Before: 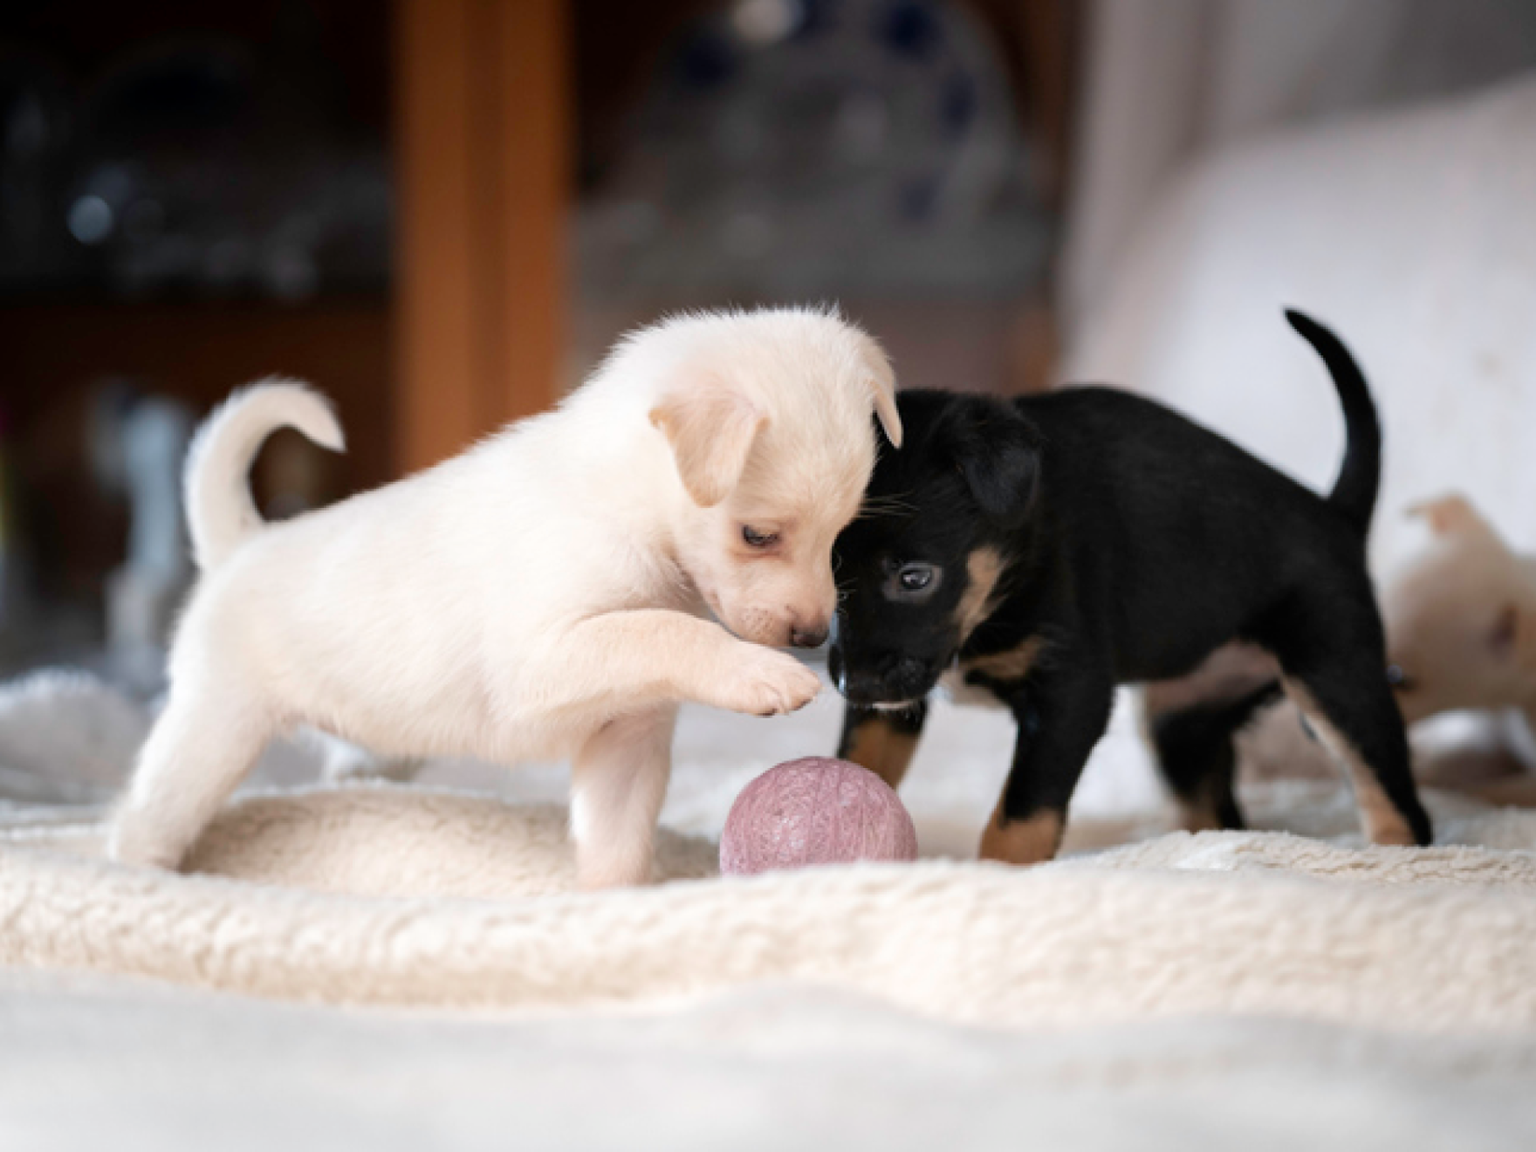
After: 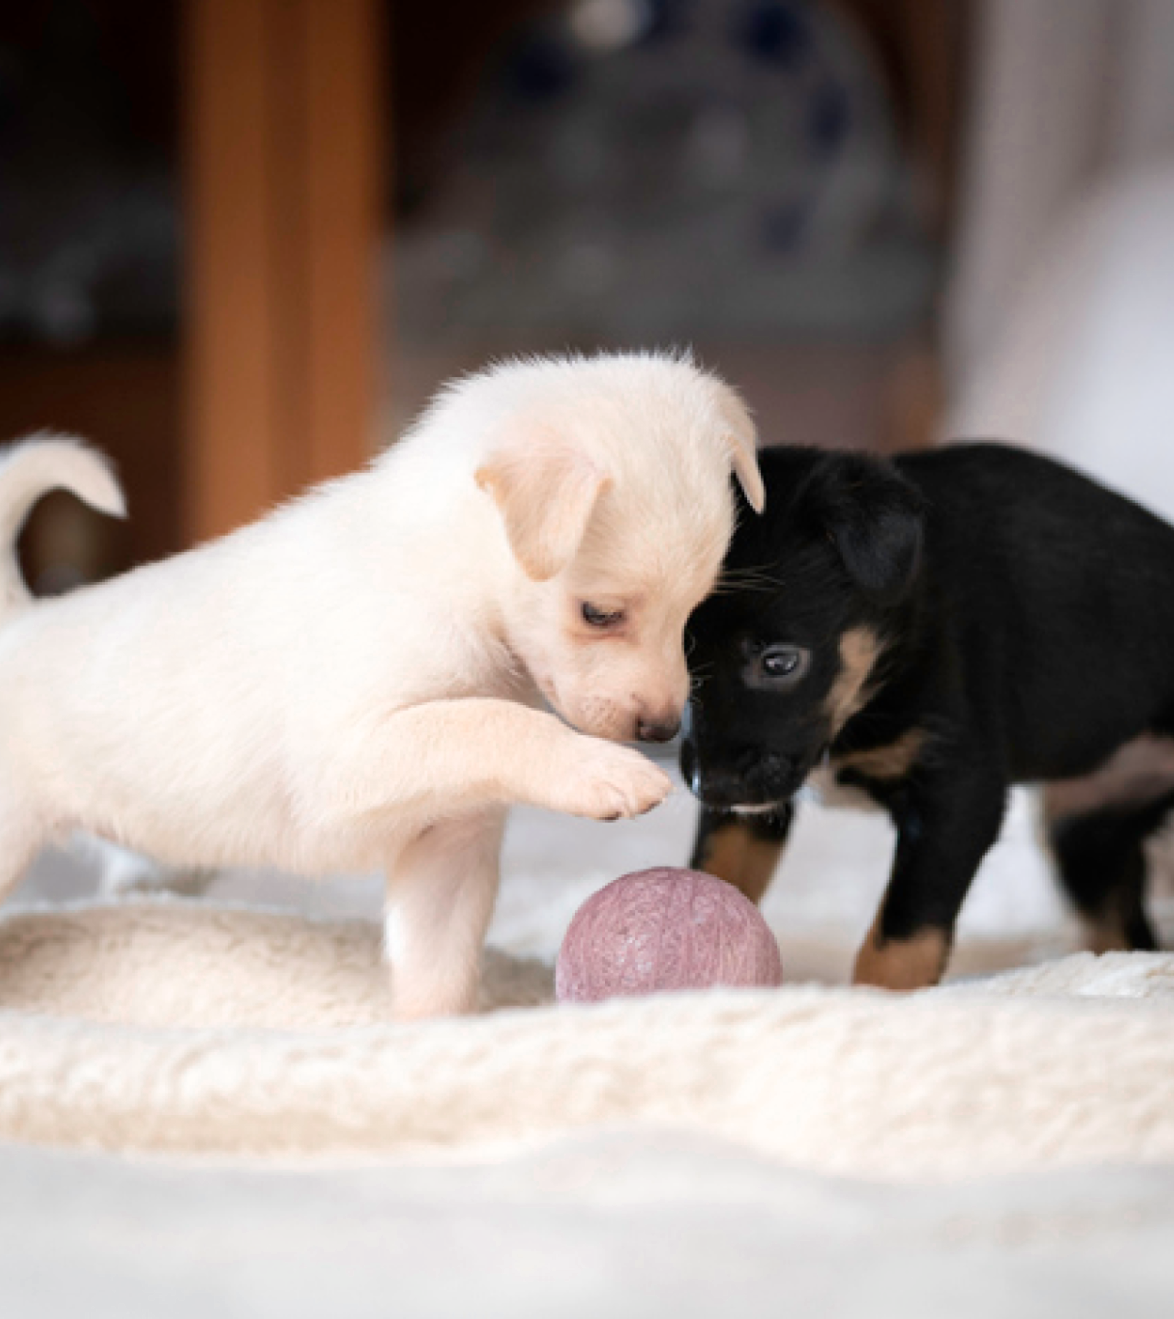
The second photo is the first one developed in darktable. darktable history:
color zones: curves: ch0 [(0, 0.465) (0.092, 0.596) (0.289, 0.464) (0.429, 0.453) (0.571, 0.464) (0.714, 0.455) (0.857, 0.462) (1, 0.465)]
crop and rotate: left 15.359%, right 17.901%
